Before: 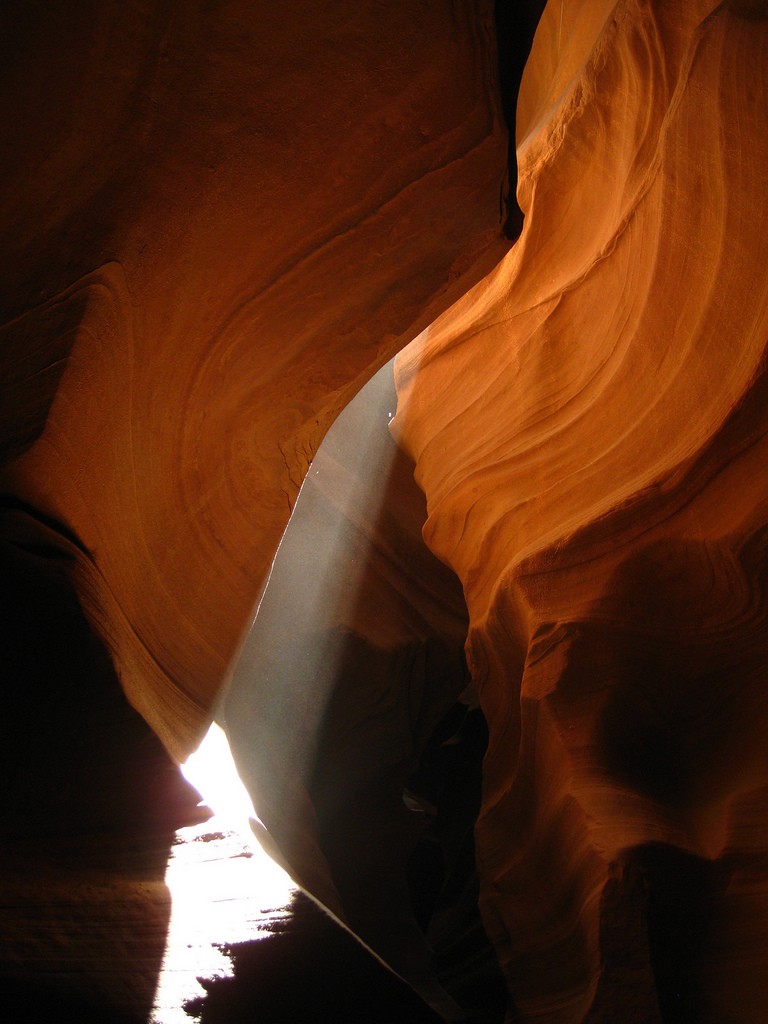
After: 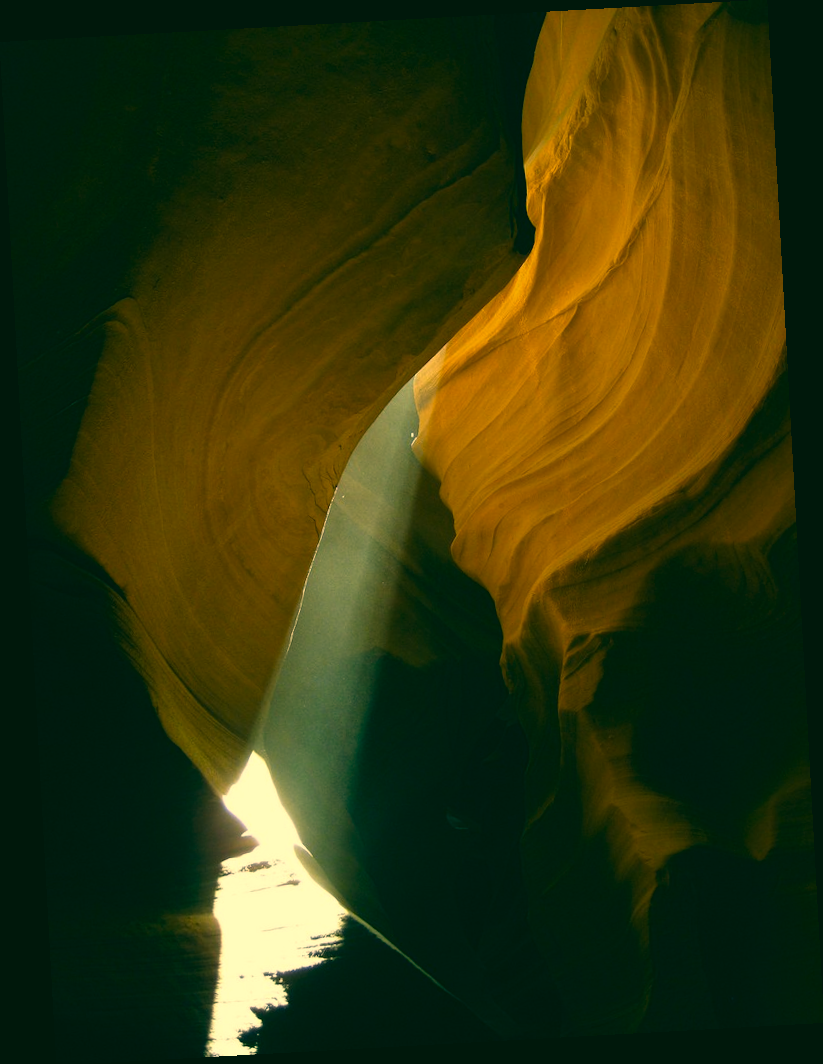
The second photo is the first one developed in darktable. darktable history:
rotate and perspective: rotation -3.18°, automatic cropping off
color correction: highlights a* 1.83, highlights b* 34.02, shadows a* -36.68, shadows b* -5.48
tone equalizer: on, module defaults
